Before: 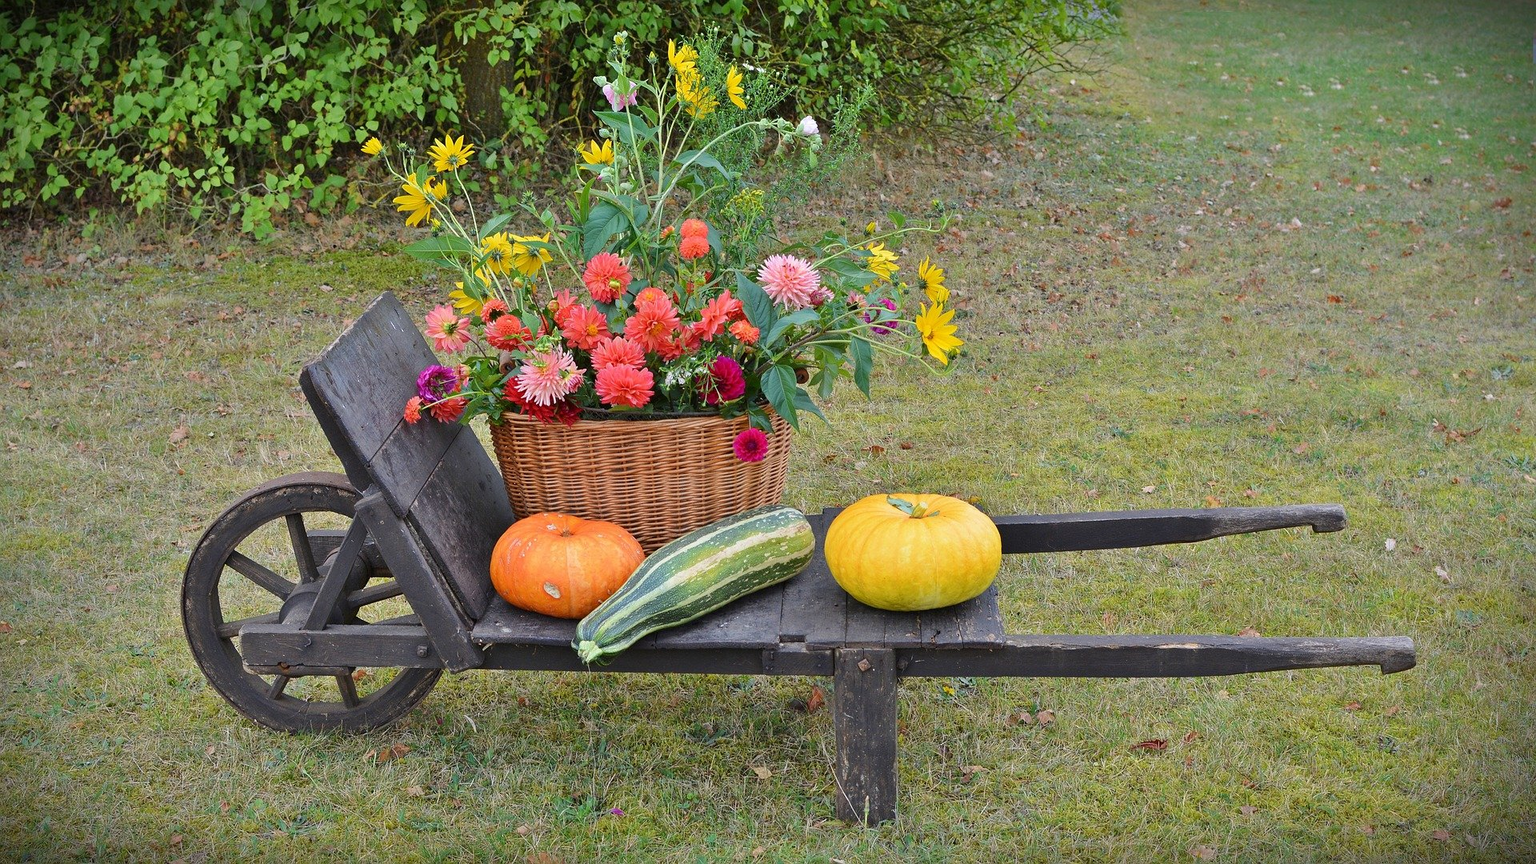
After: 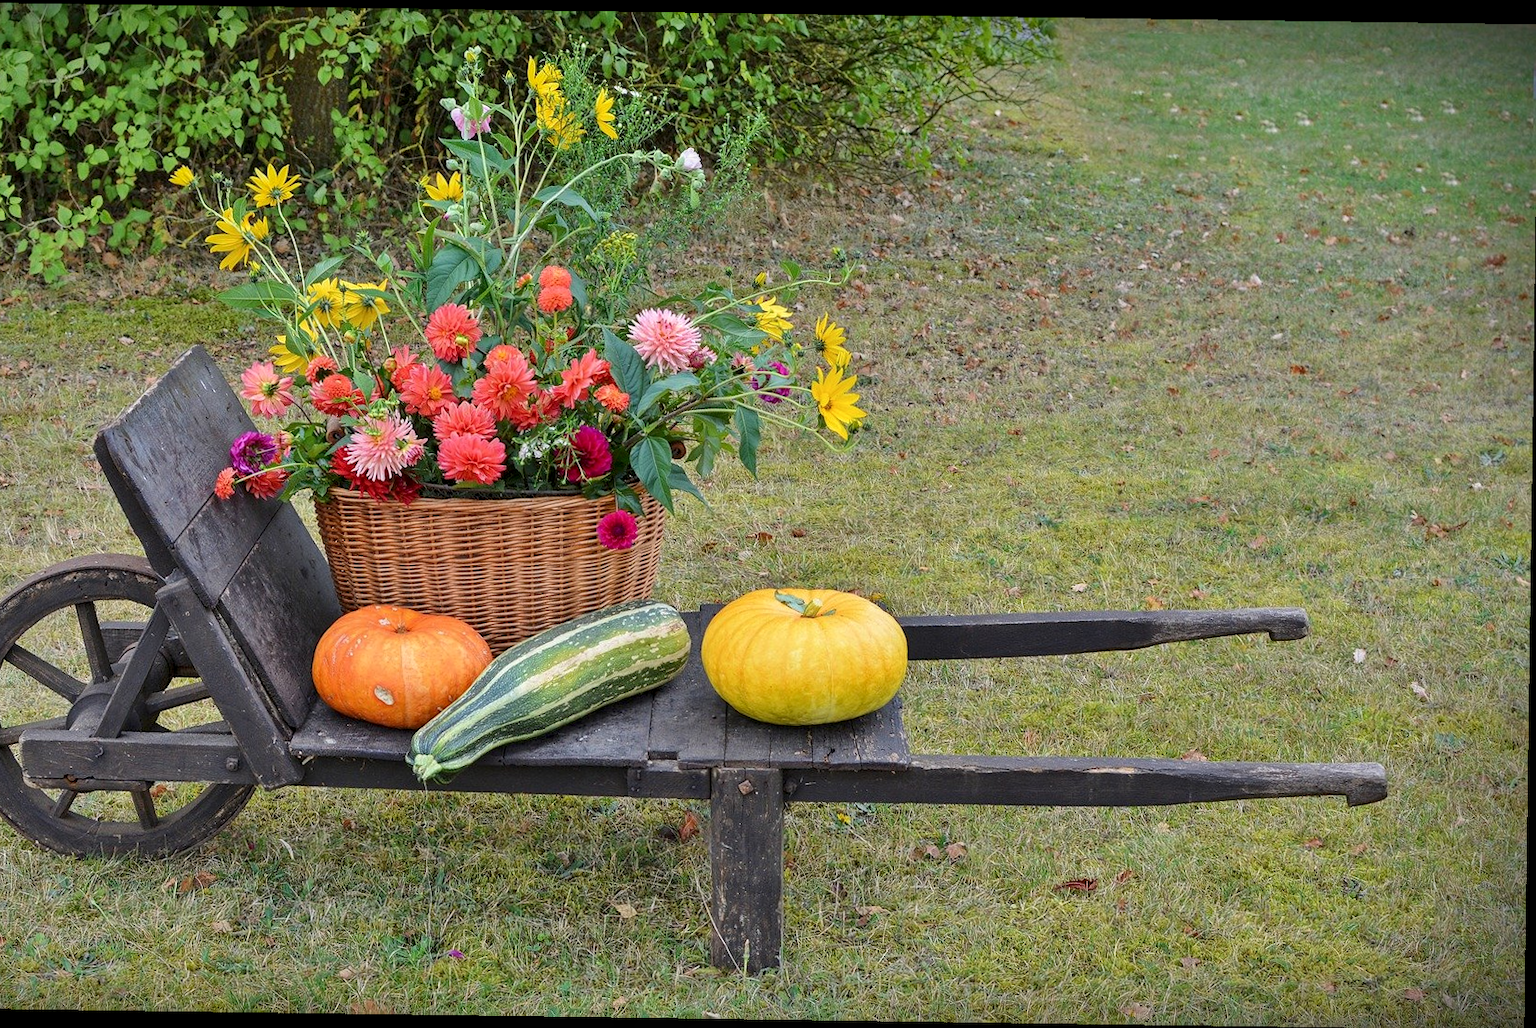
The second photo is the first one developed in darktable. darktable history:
rotate and perspective: rotation 0.8°, automatic cropping off
crop and rotate: left 14.584%
local contrast: on, module defaults
